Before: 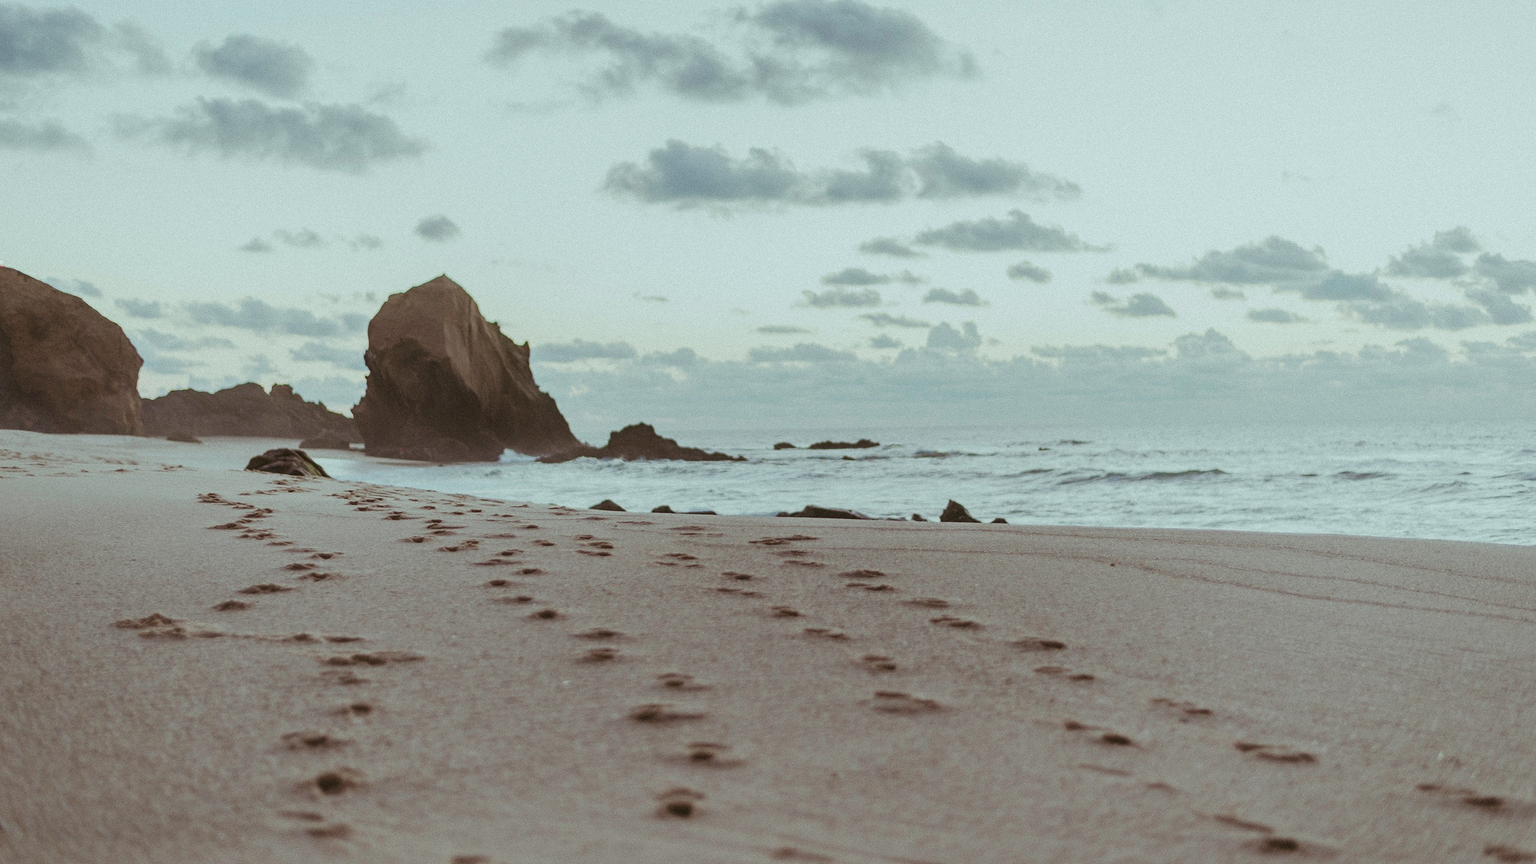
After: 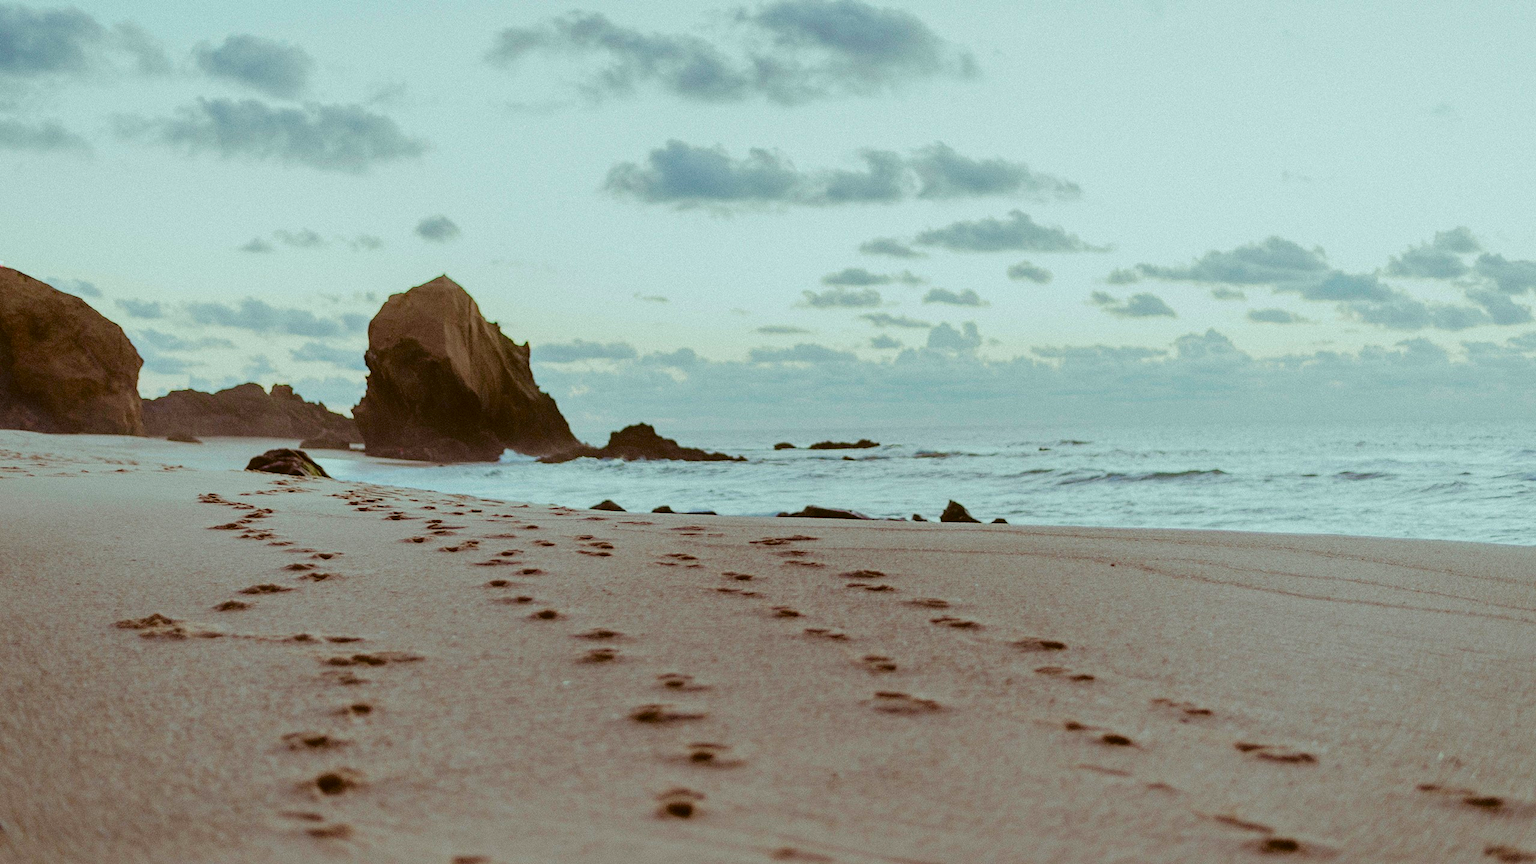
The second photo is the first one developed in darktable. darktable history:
fill light: exposure -2 EV, width 8.6
color balance rgb: perceptual saturation grading › global saturation 20%, perceptual saturation grading › highlights -25%, perceptual saturation grading › shadows 25%, global vibrance 50%
